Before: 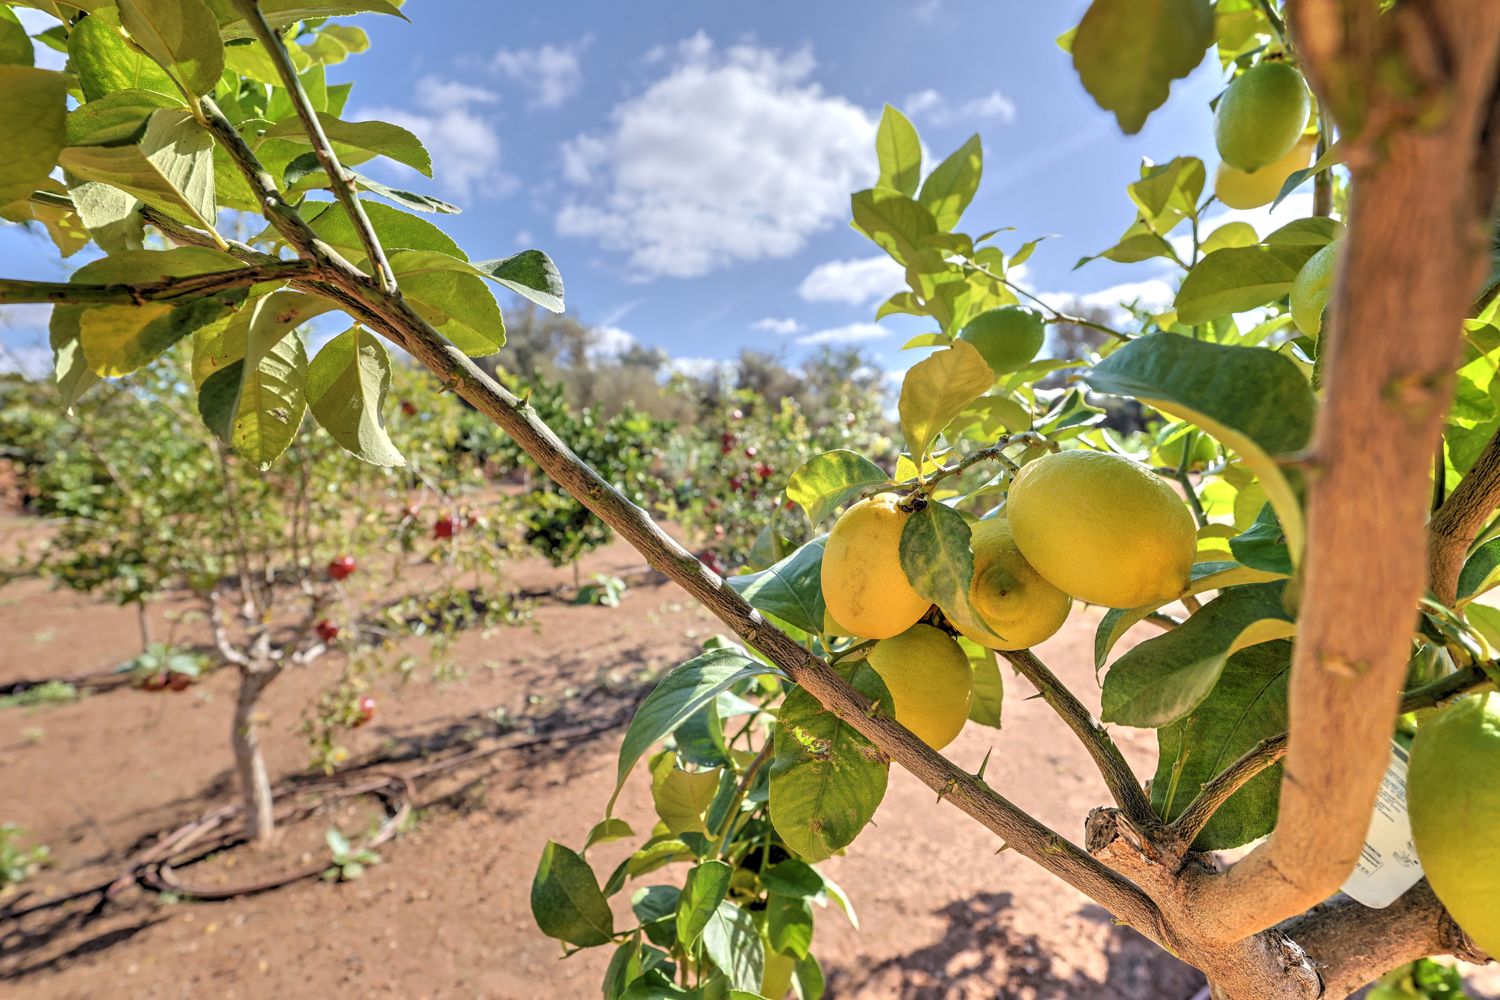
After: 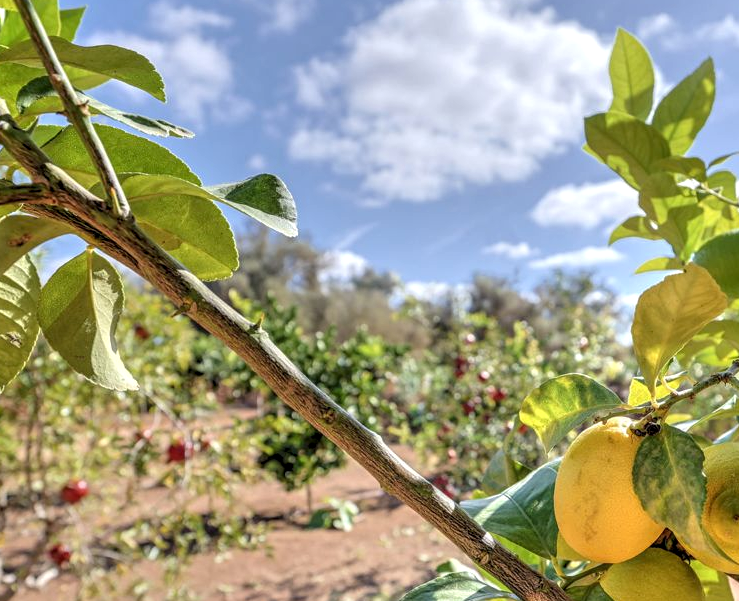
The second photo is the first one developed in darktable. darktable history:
crop: left 17.835%, top 7.675%, right 32.881%, bottom 32.213%
local contrast: on, module defaults
